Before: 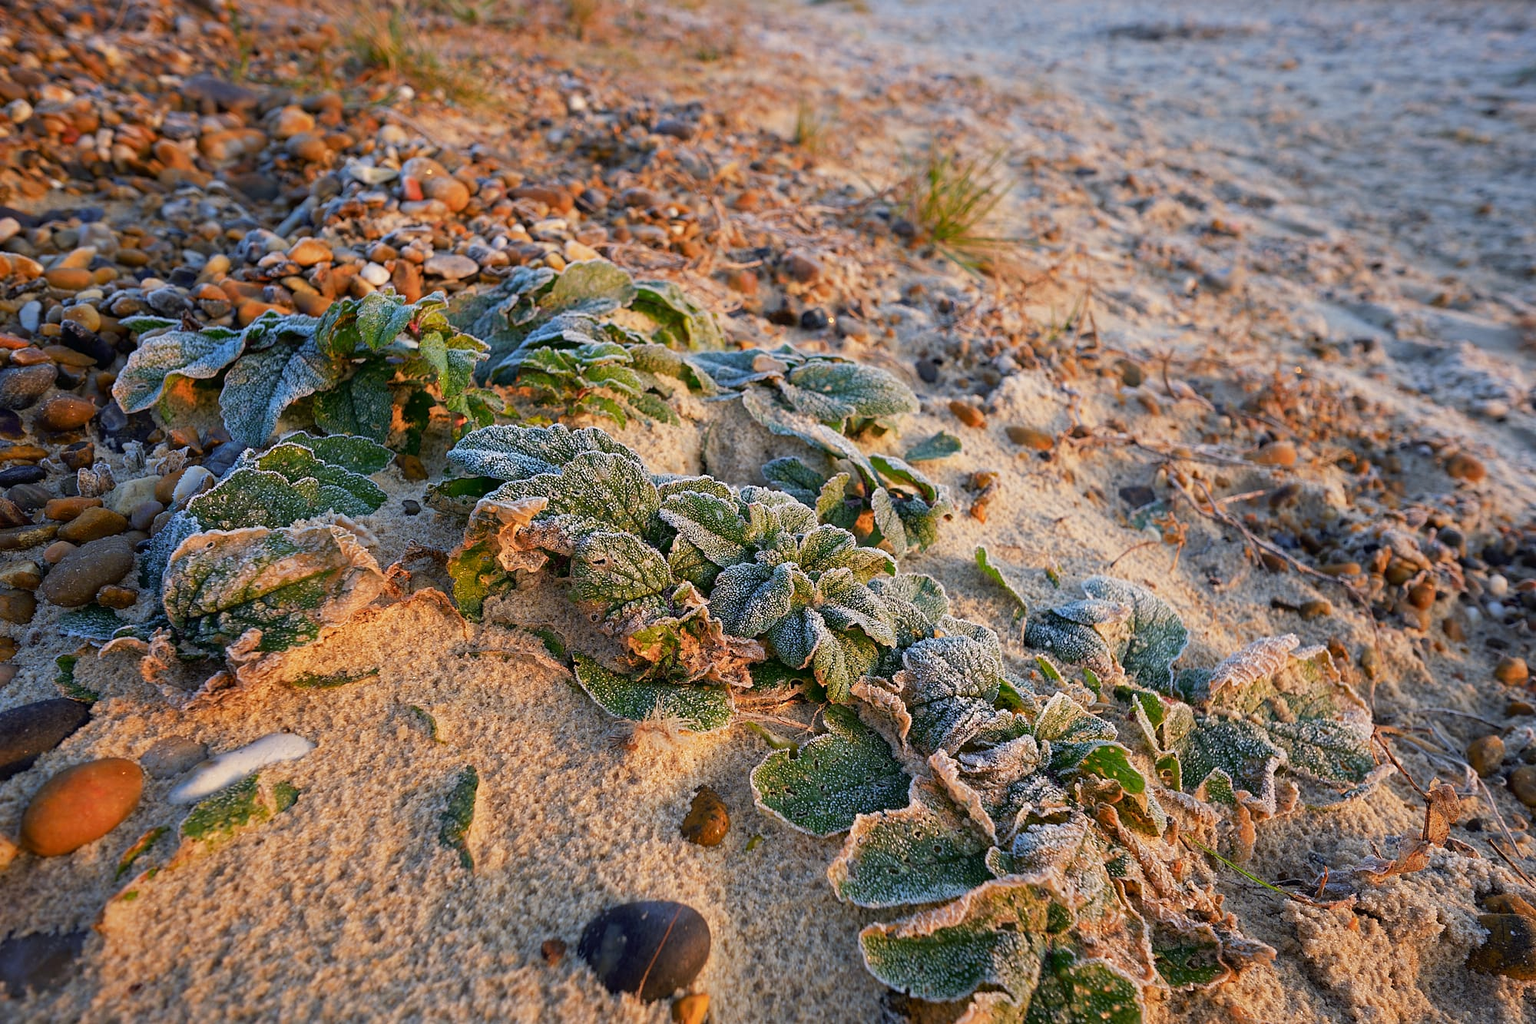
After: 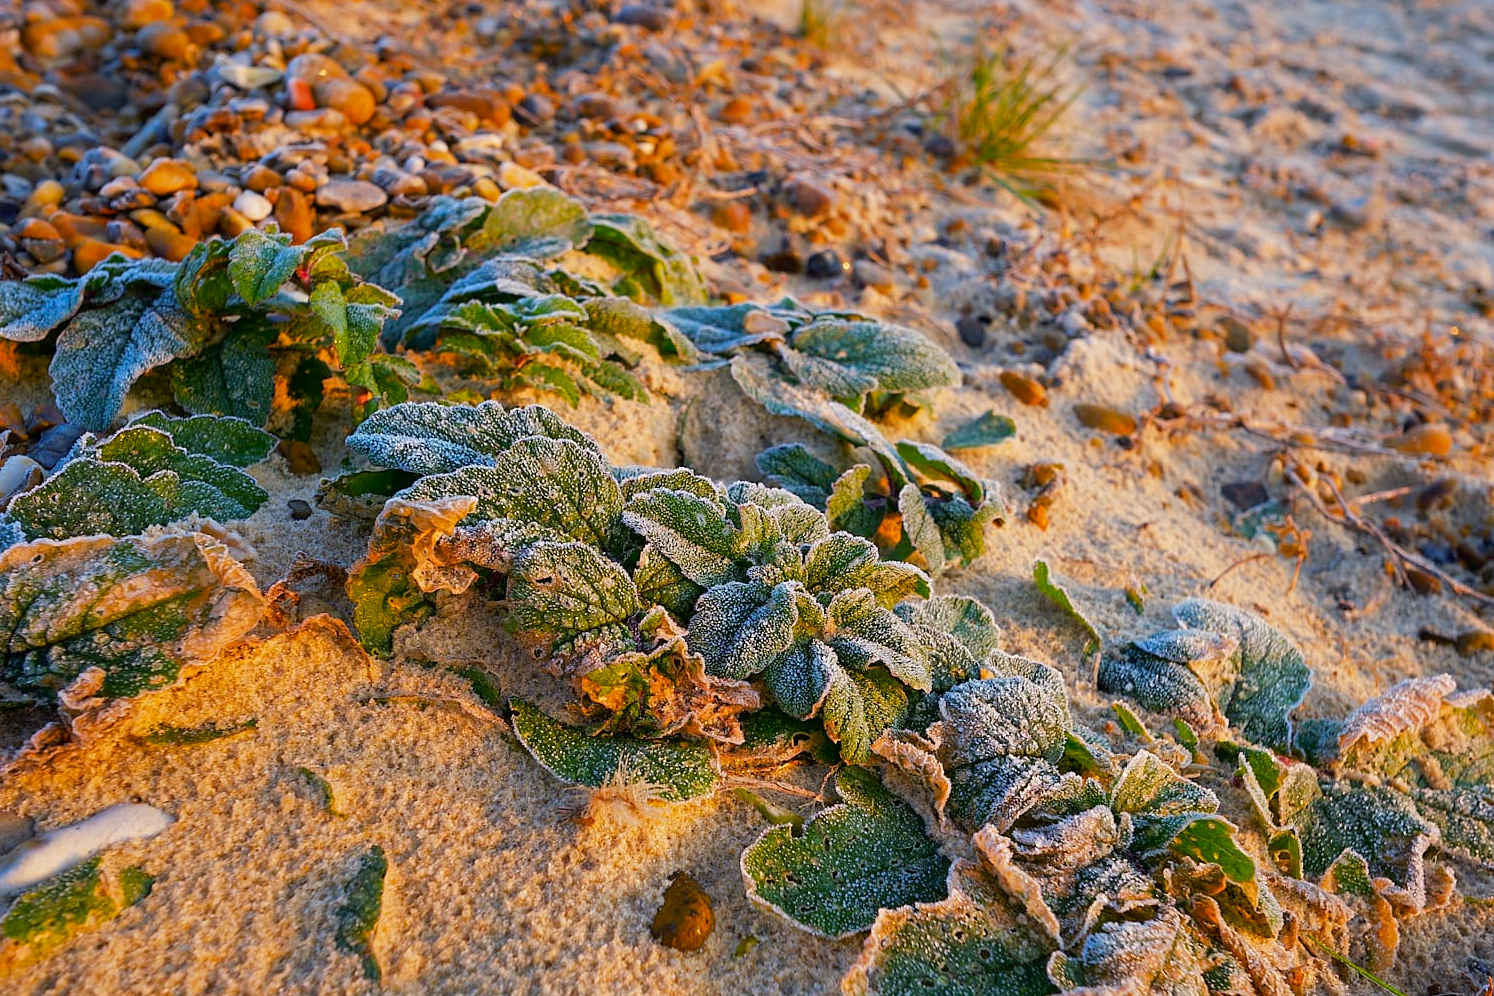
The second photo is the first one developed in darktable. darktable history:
crop and rotate: left 11.831%, top 11.346%, right 13.429%, bottom 13.899%
color balance rgb: perceptual saturation grading › global saturation 25%, global vibrance 20%
